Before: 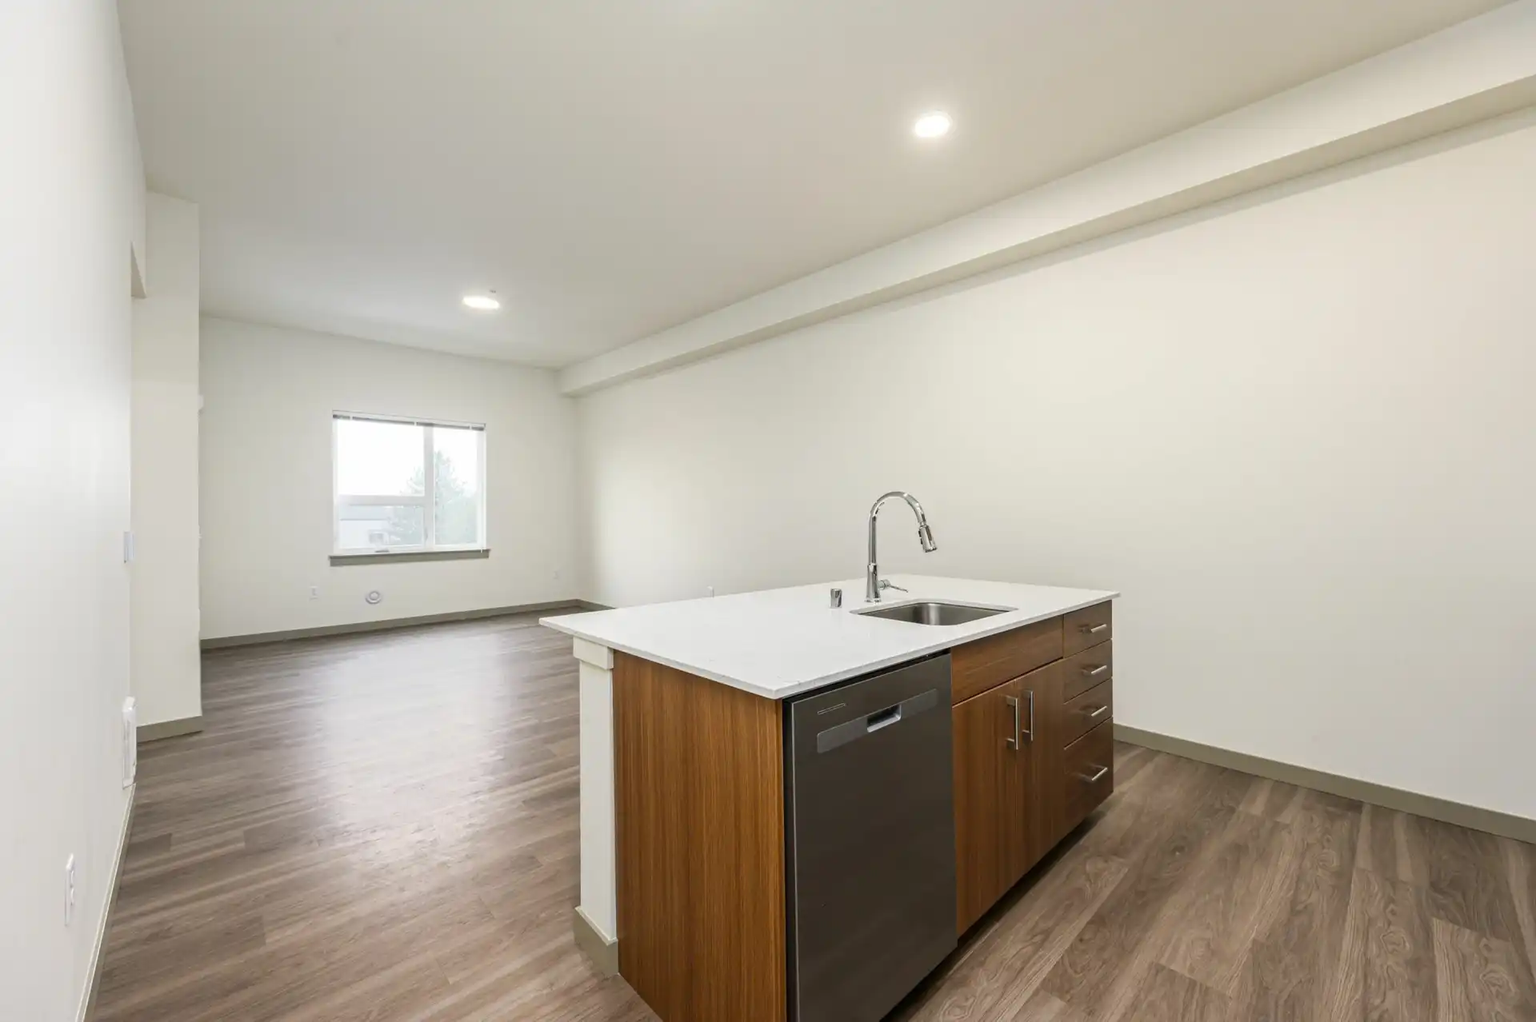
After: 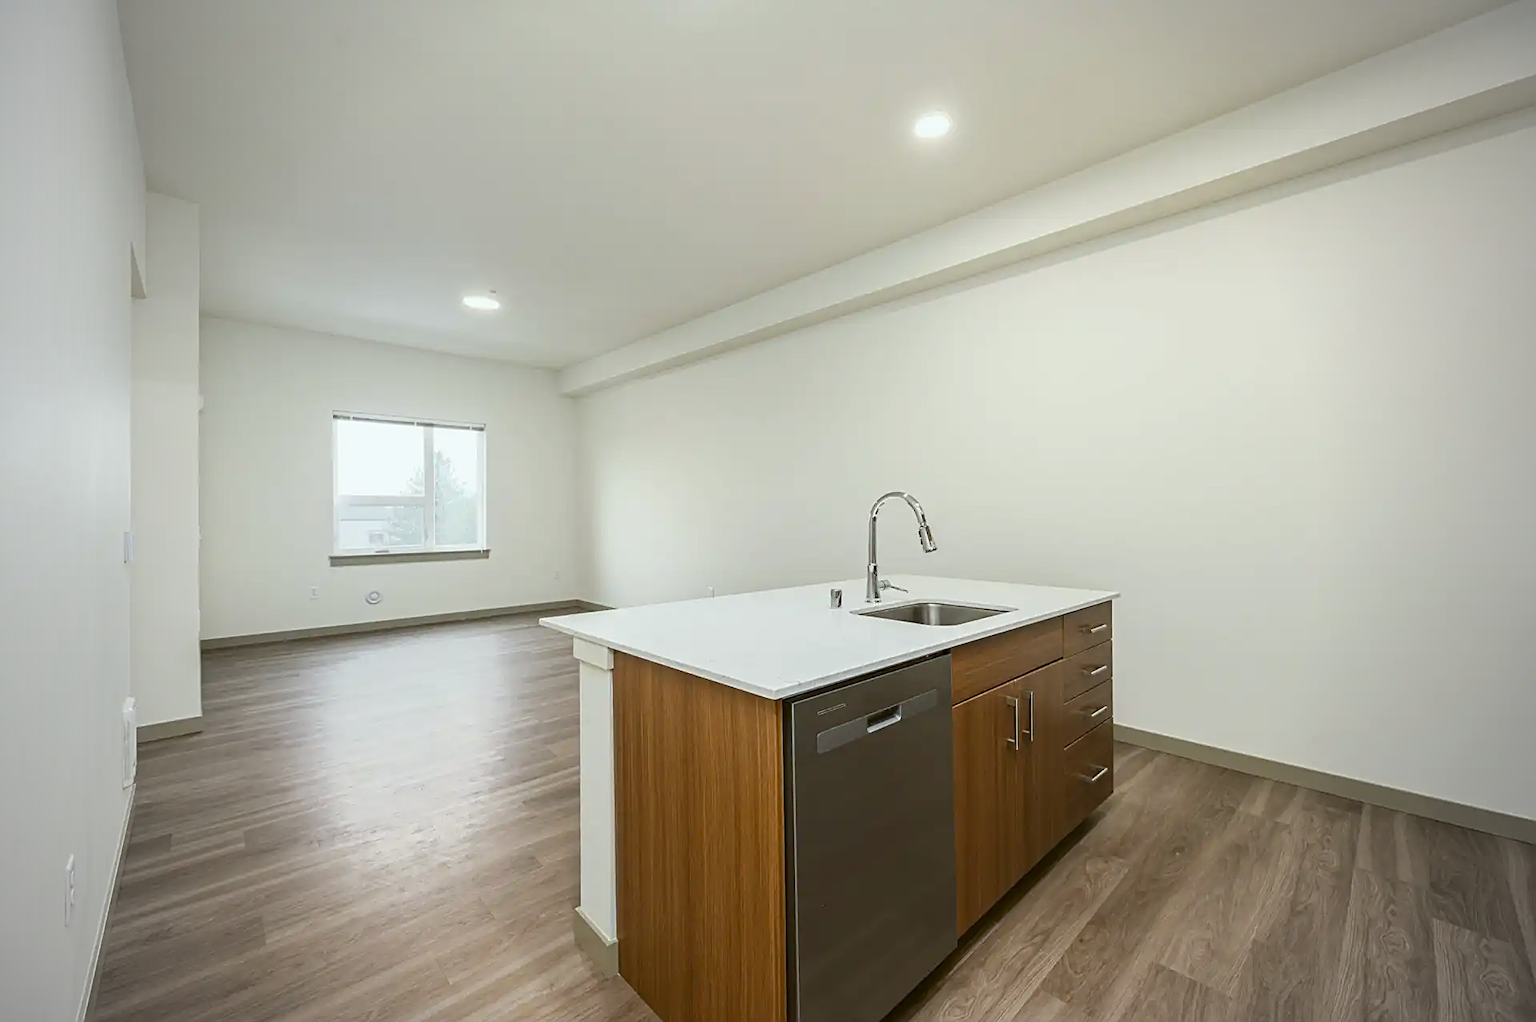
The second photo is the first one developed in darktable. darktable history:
color balance: lift [1.004, 1.002, 1.002, 0.998], gamma [1, 1.007, 1.002, 0.993], gain [1, 0.977, 1.013, 1.023], contrast -3.64%
sharpen: on, module defaults
vignetting: fall-off start 71.74%
